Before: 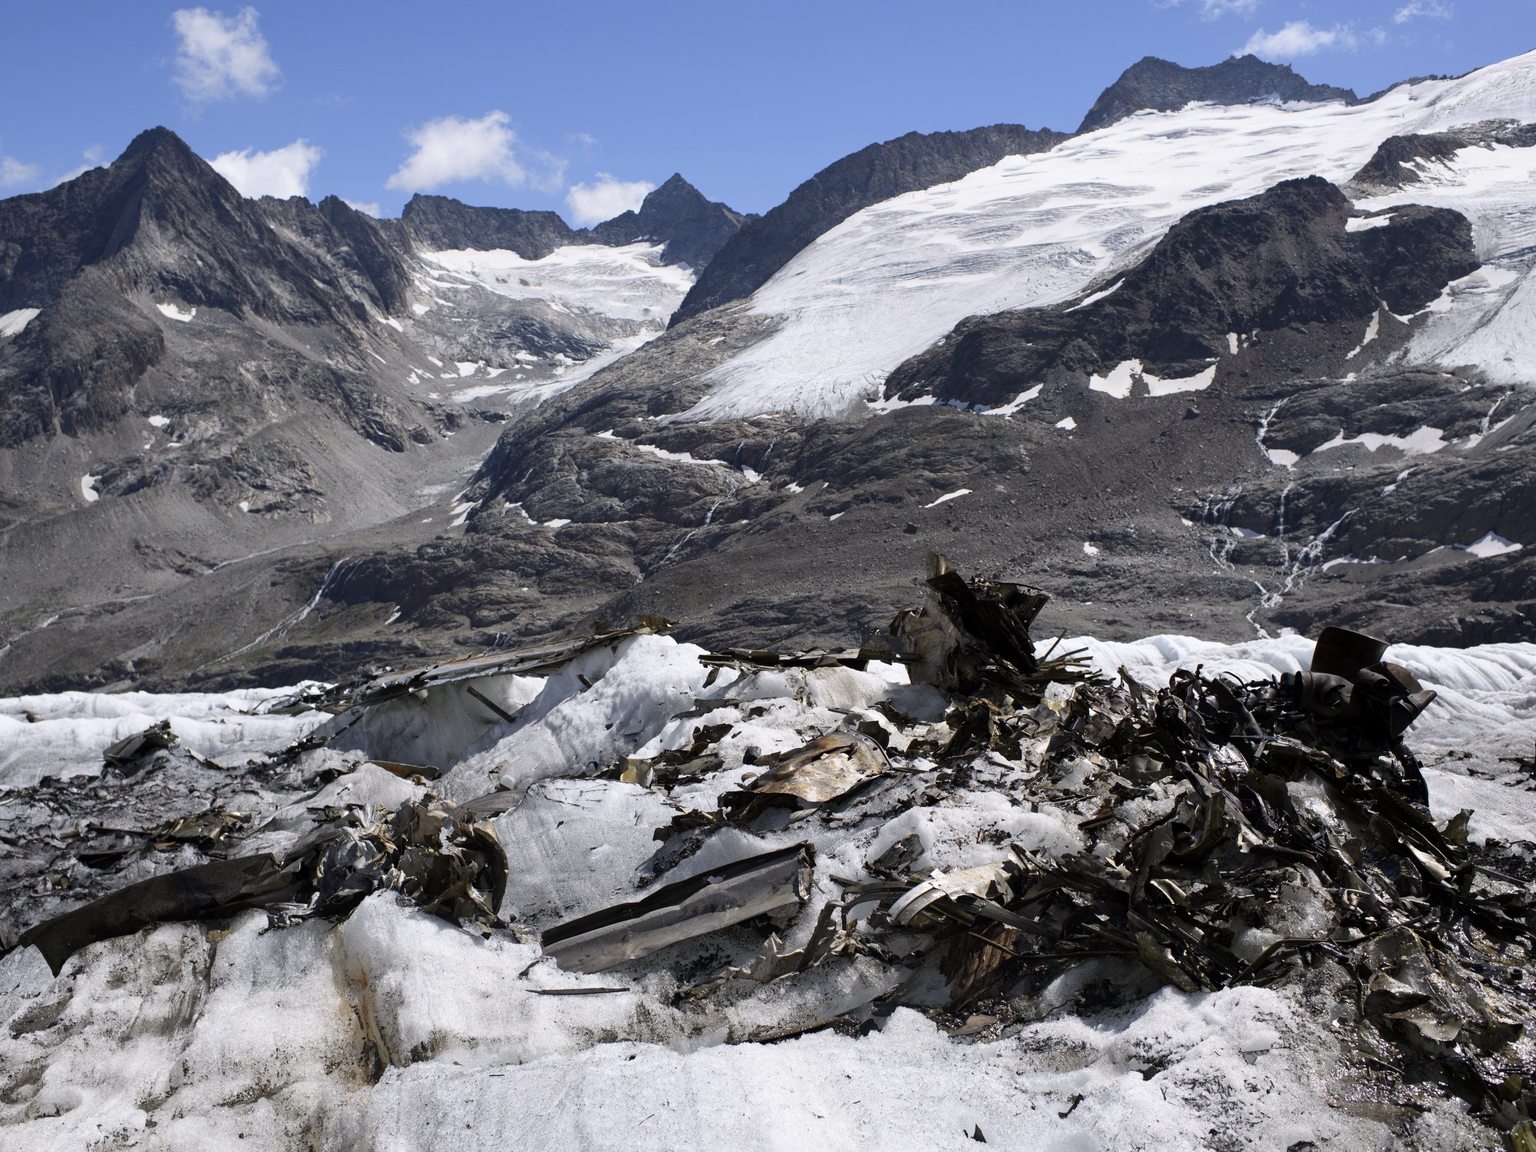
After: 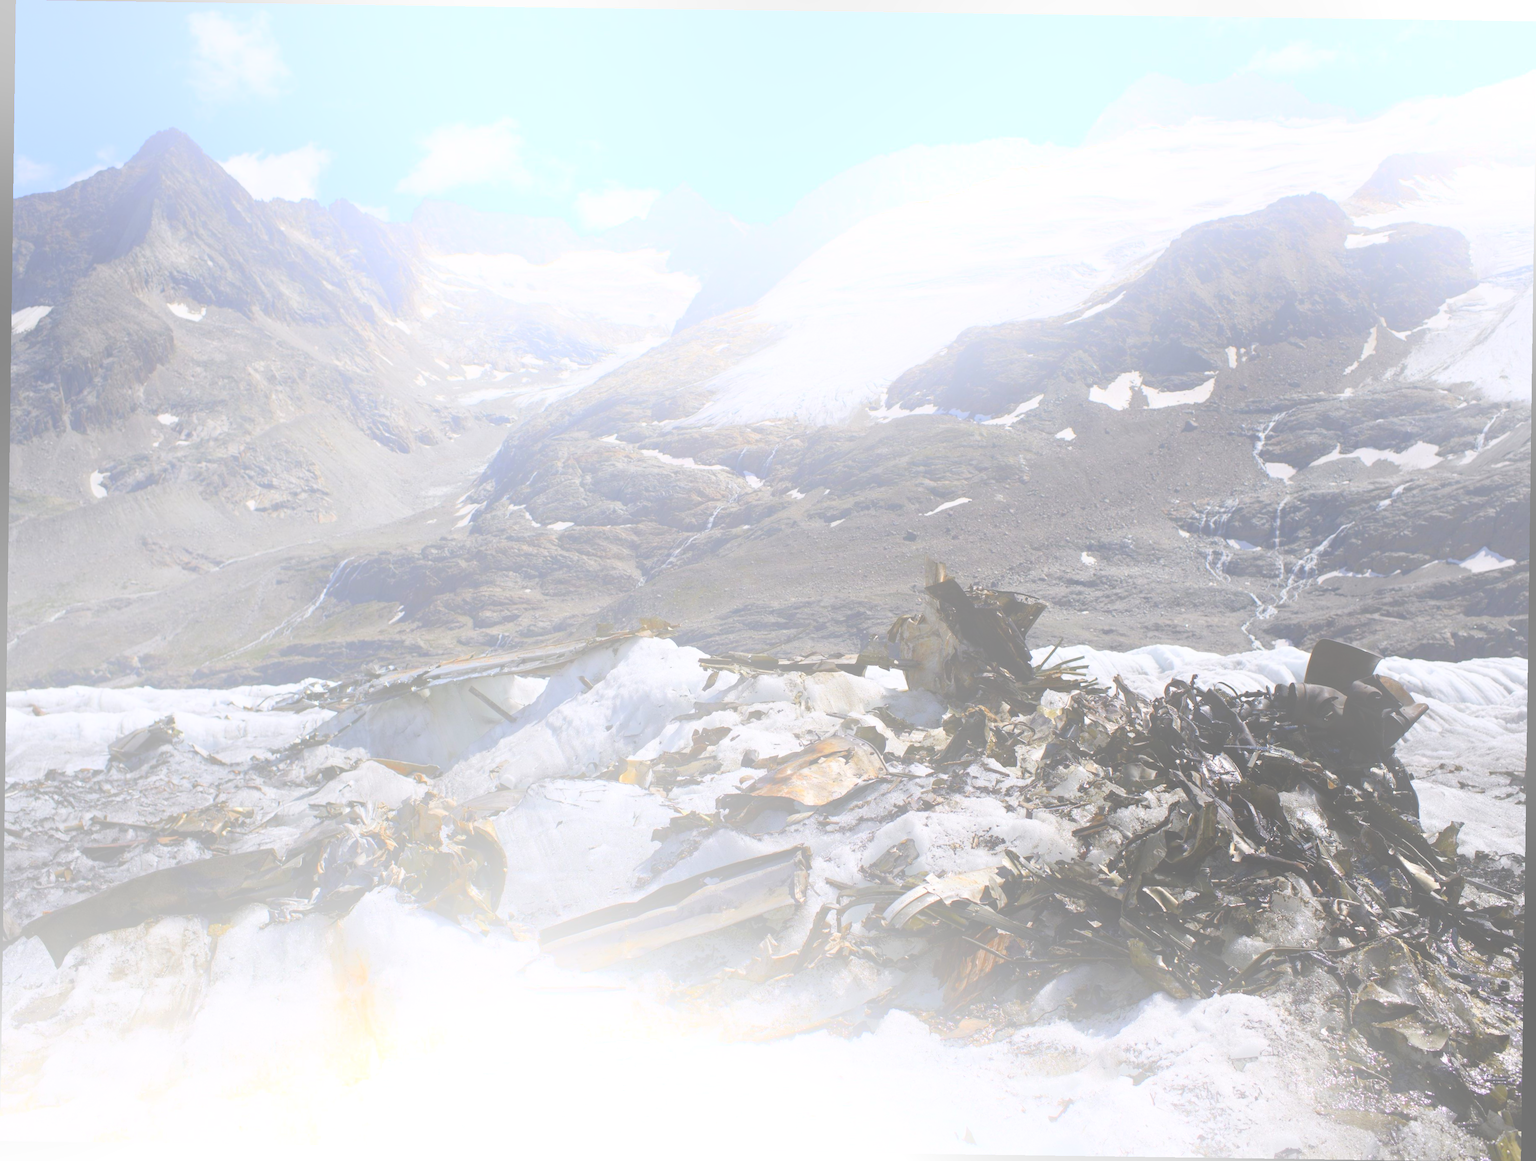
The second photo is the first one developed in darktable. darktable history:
rotate and perspective: rotation 0.8°, automatic cropping off
tone equalizer: on, module defaults
bloom: size 70%, threshold 25%, strength 70%
